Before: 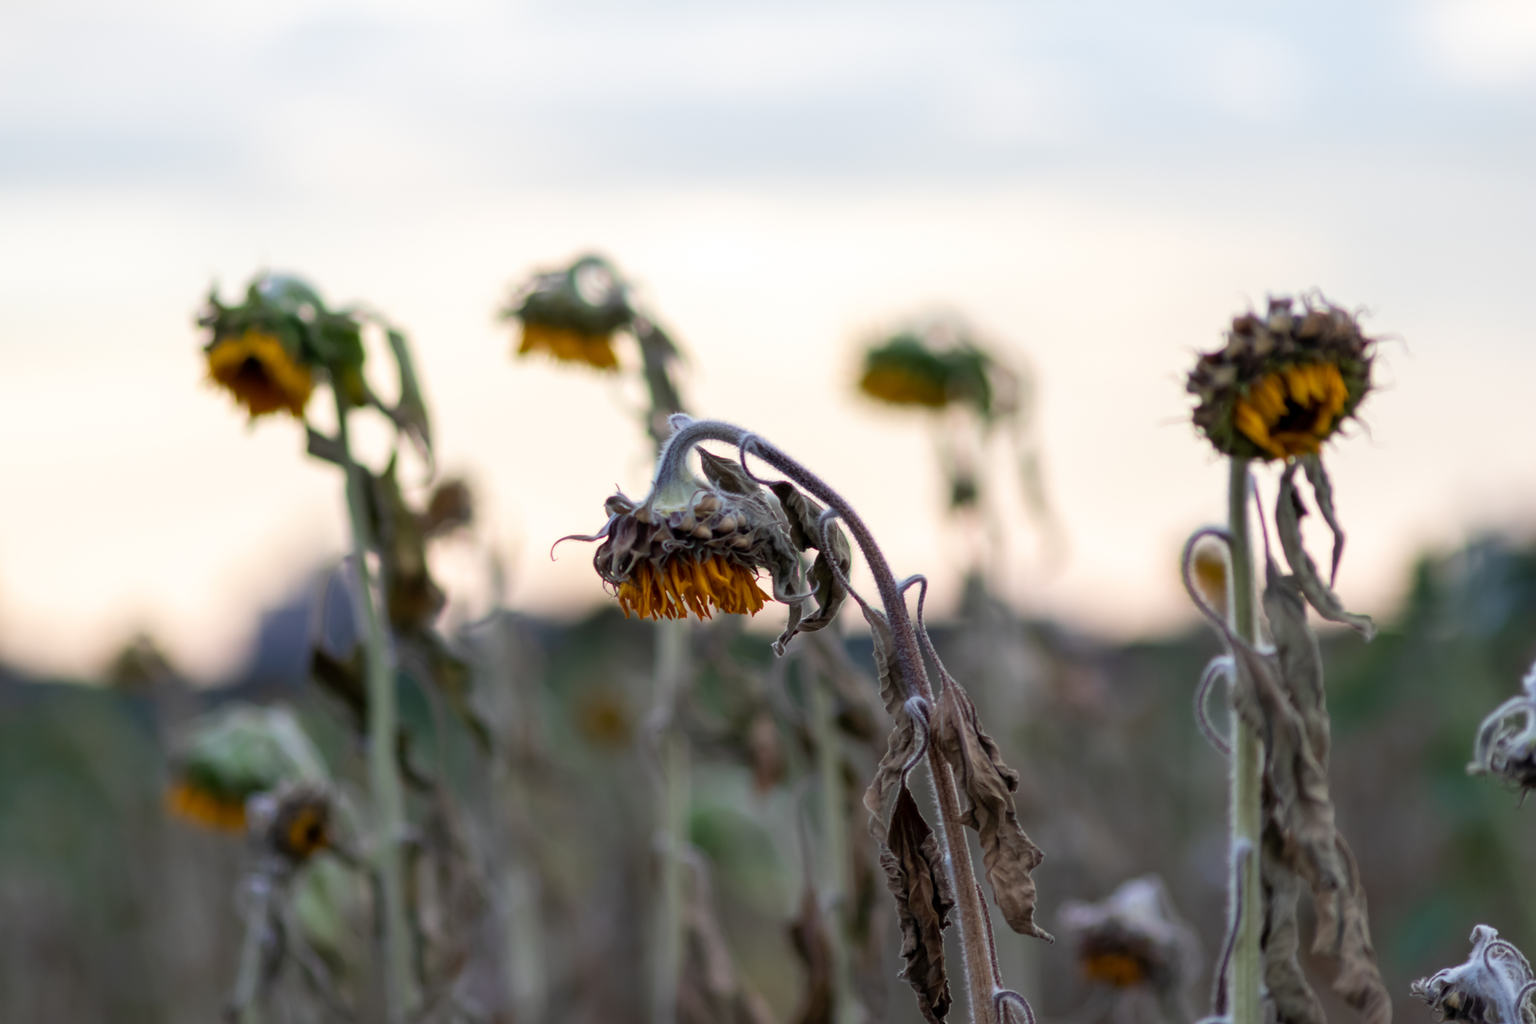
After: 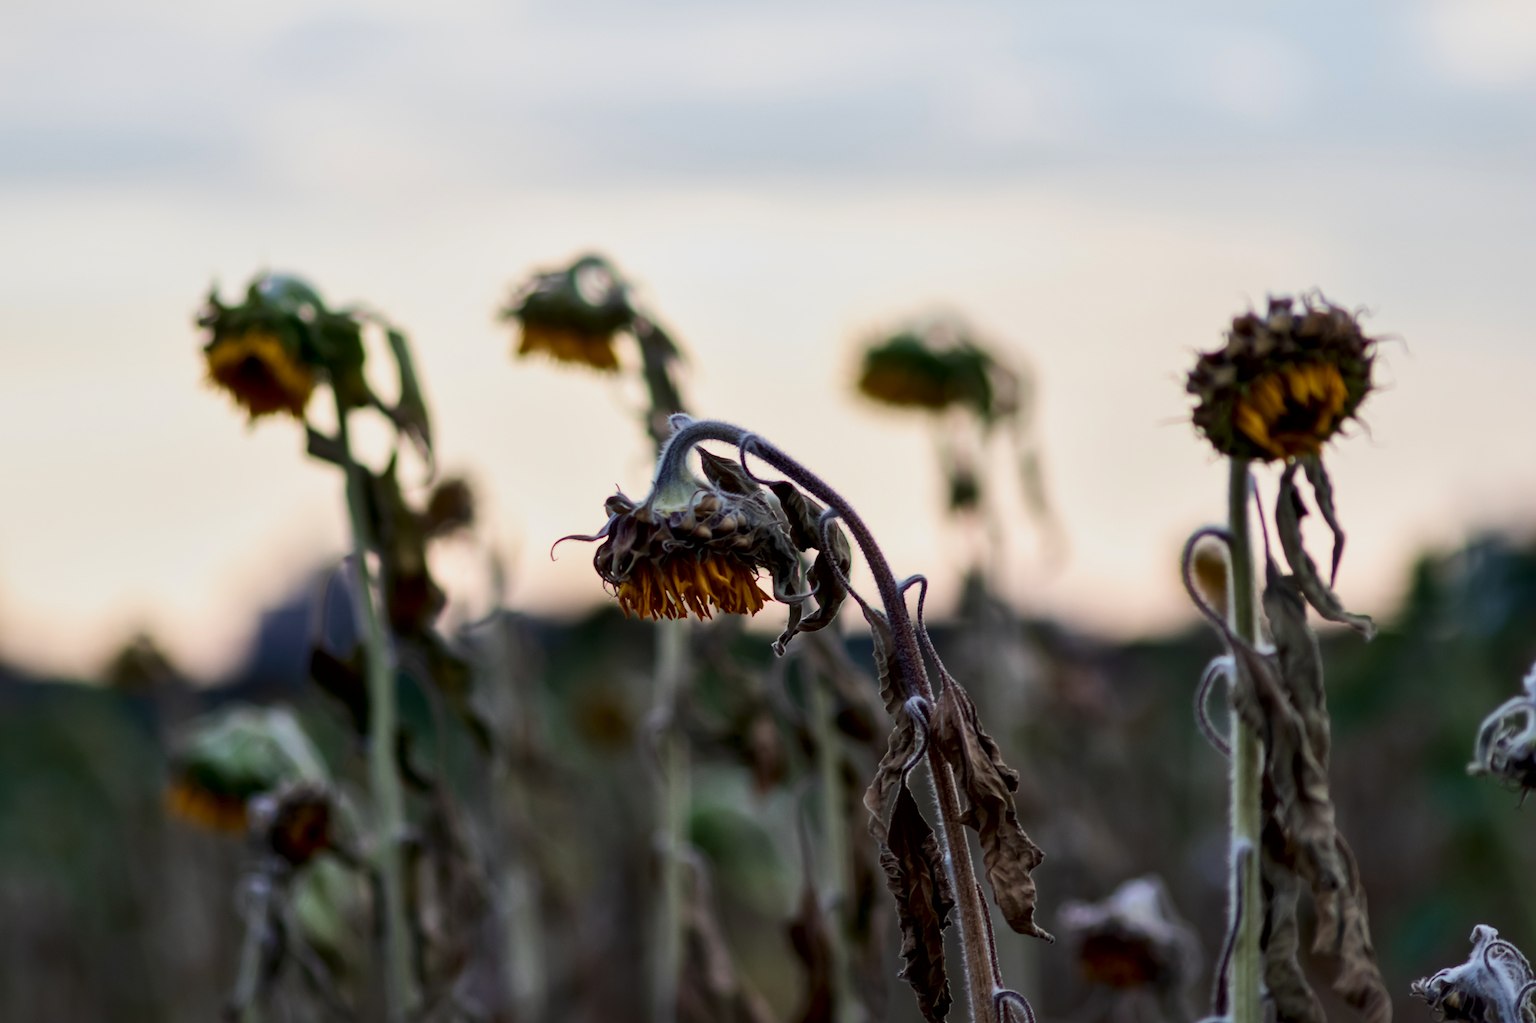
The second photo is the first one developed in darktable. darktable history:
velvia: on, module defaults
local contrast: mode bilateral grid, contrast 25, coarseness 60, detail 151%, midtone range 0.2
contrast brightness saturation: contrast 0.22
exposure: black level correction 0, exposure 1.379 EV, compensate exposure bias true, compensate highlight preservation false
